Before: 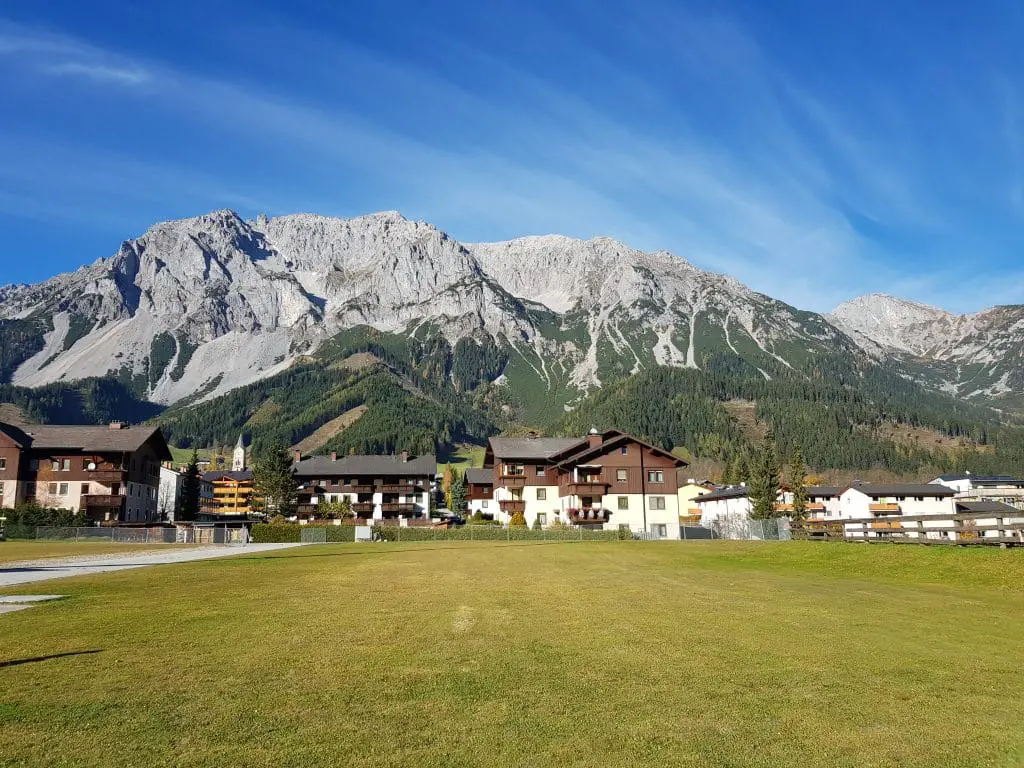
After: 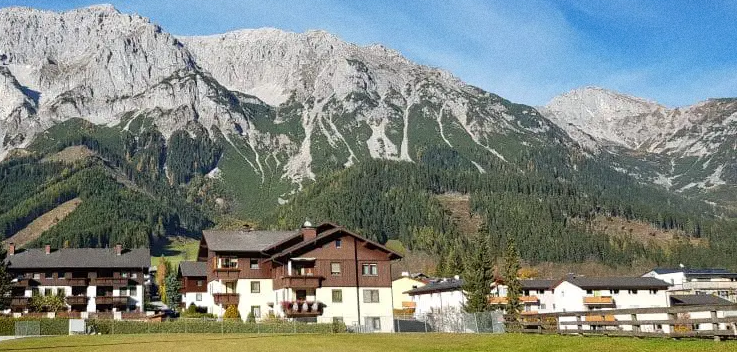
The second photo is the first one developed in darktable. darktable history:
grain: on, module defaults
crop and rotate: left 27.938%, top 27.046%, bottom 27.046%
